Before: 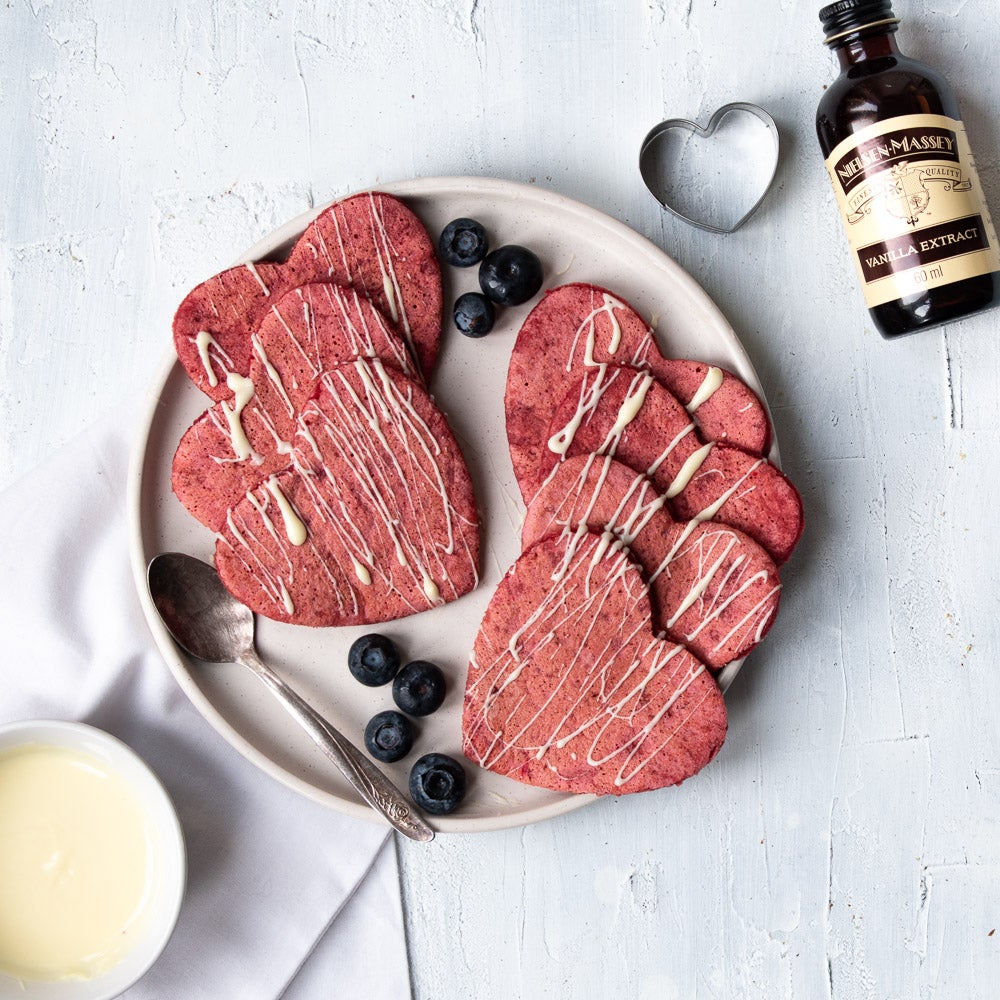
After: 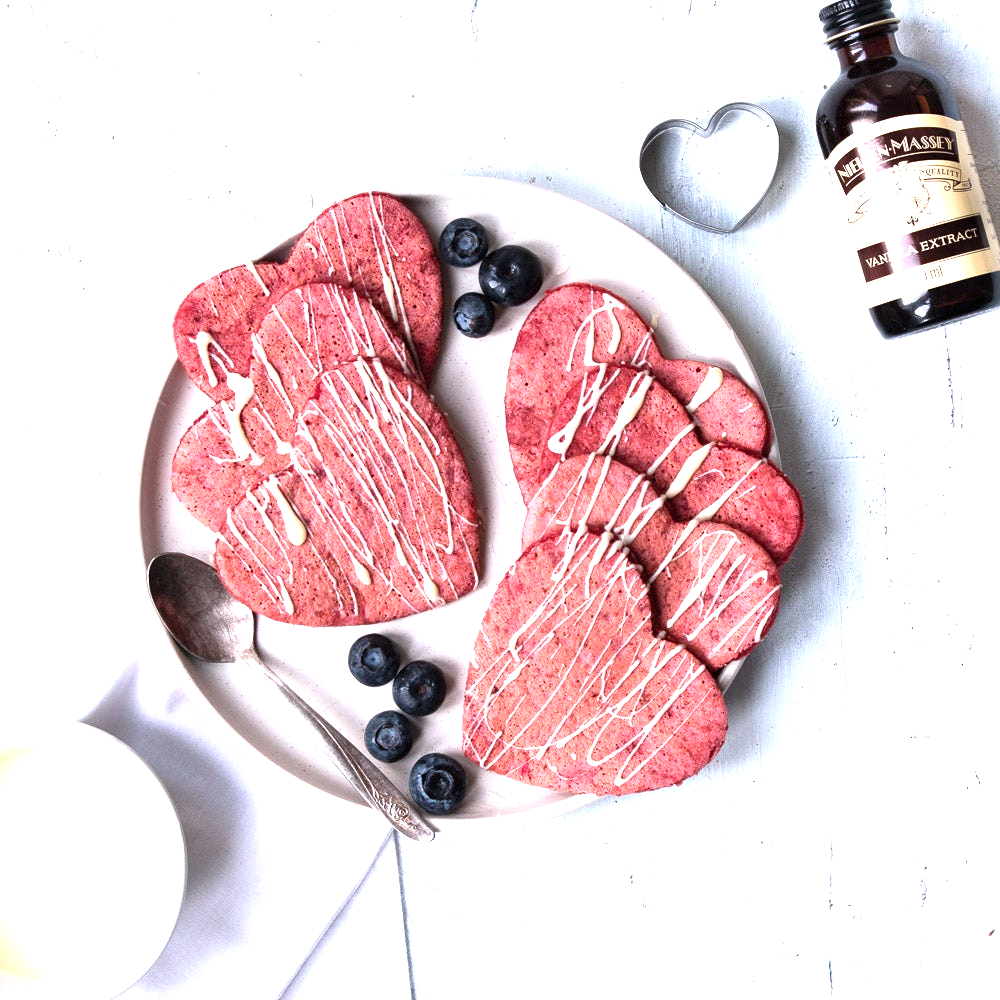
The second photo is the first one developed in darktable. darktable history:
exposure: black level correction 0, exposure 1.1 EV, compensate exposure bias true, compensate highlight preservation false
color calibration: illuminant as shot in camera, x 0.358, y 0.373, temperature 4628.91 K
